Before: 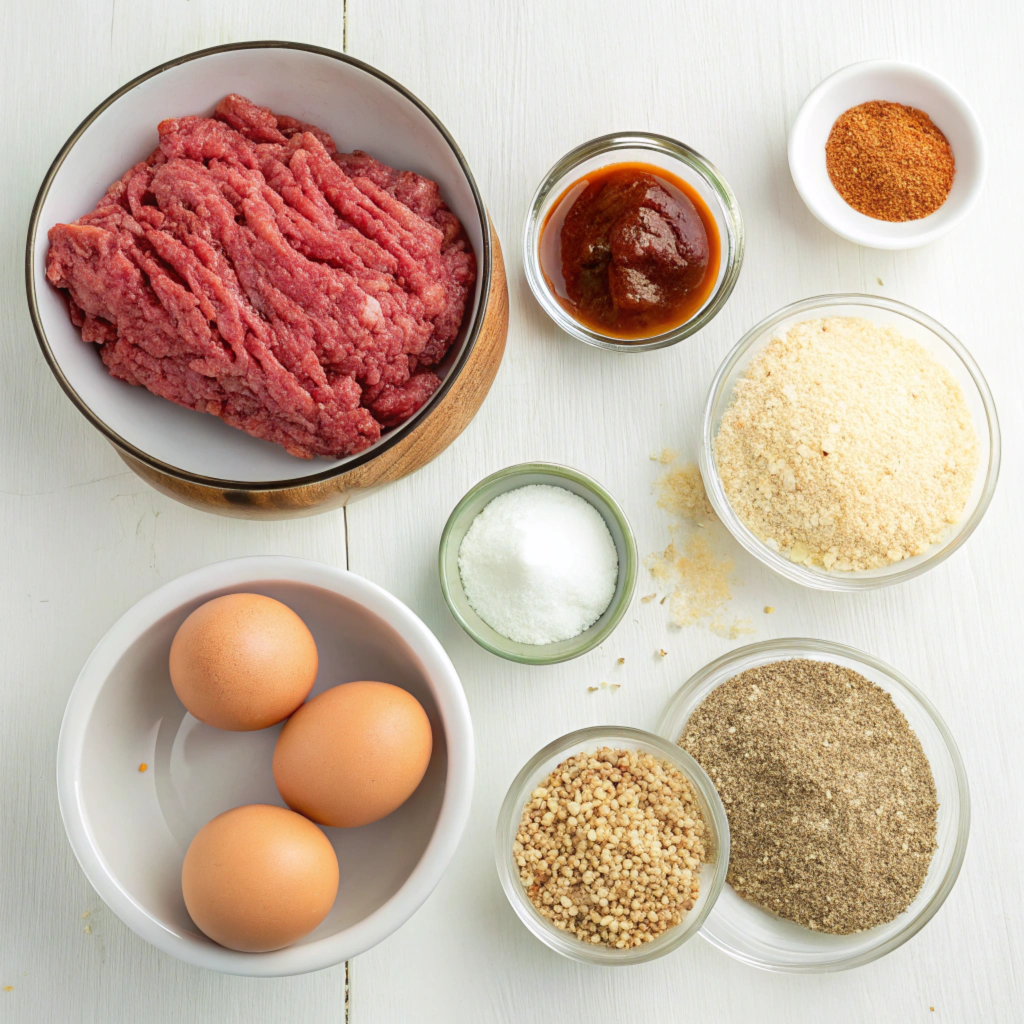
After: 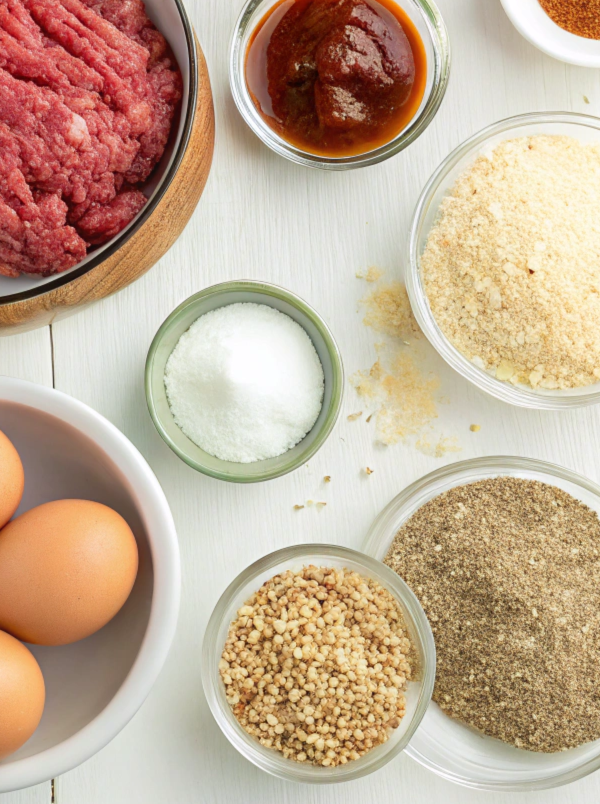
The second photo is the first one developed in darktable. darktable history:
crop and rotate: left 28.739%, top 17.776%, right 12.664%, bottom 3.699%
